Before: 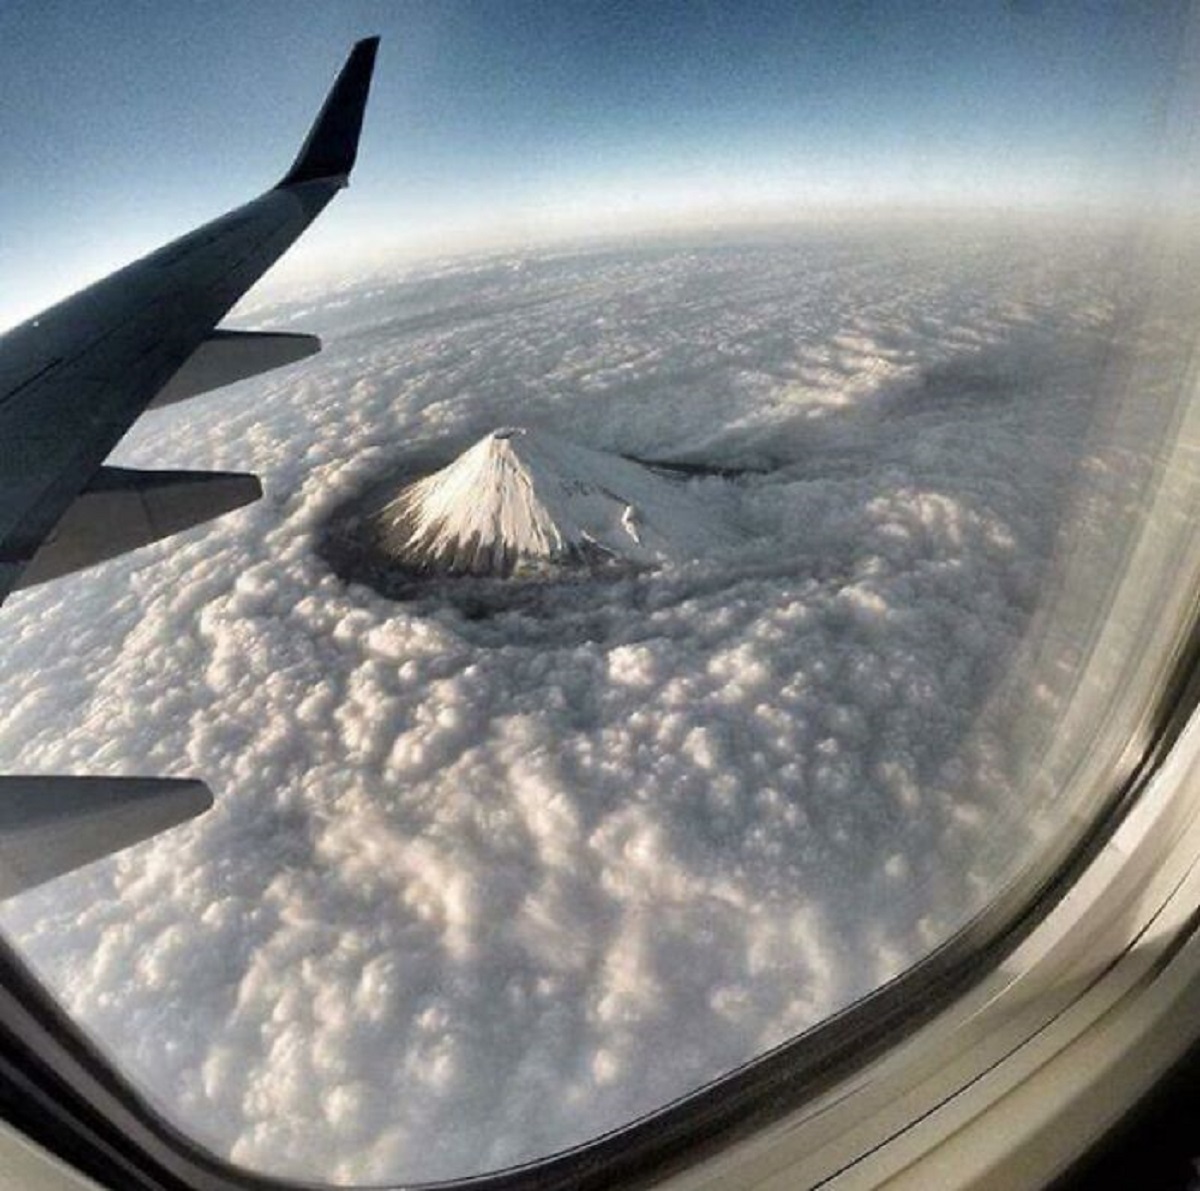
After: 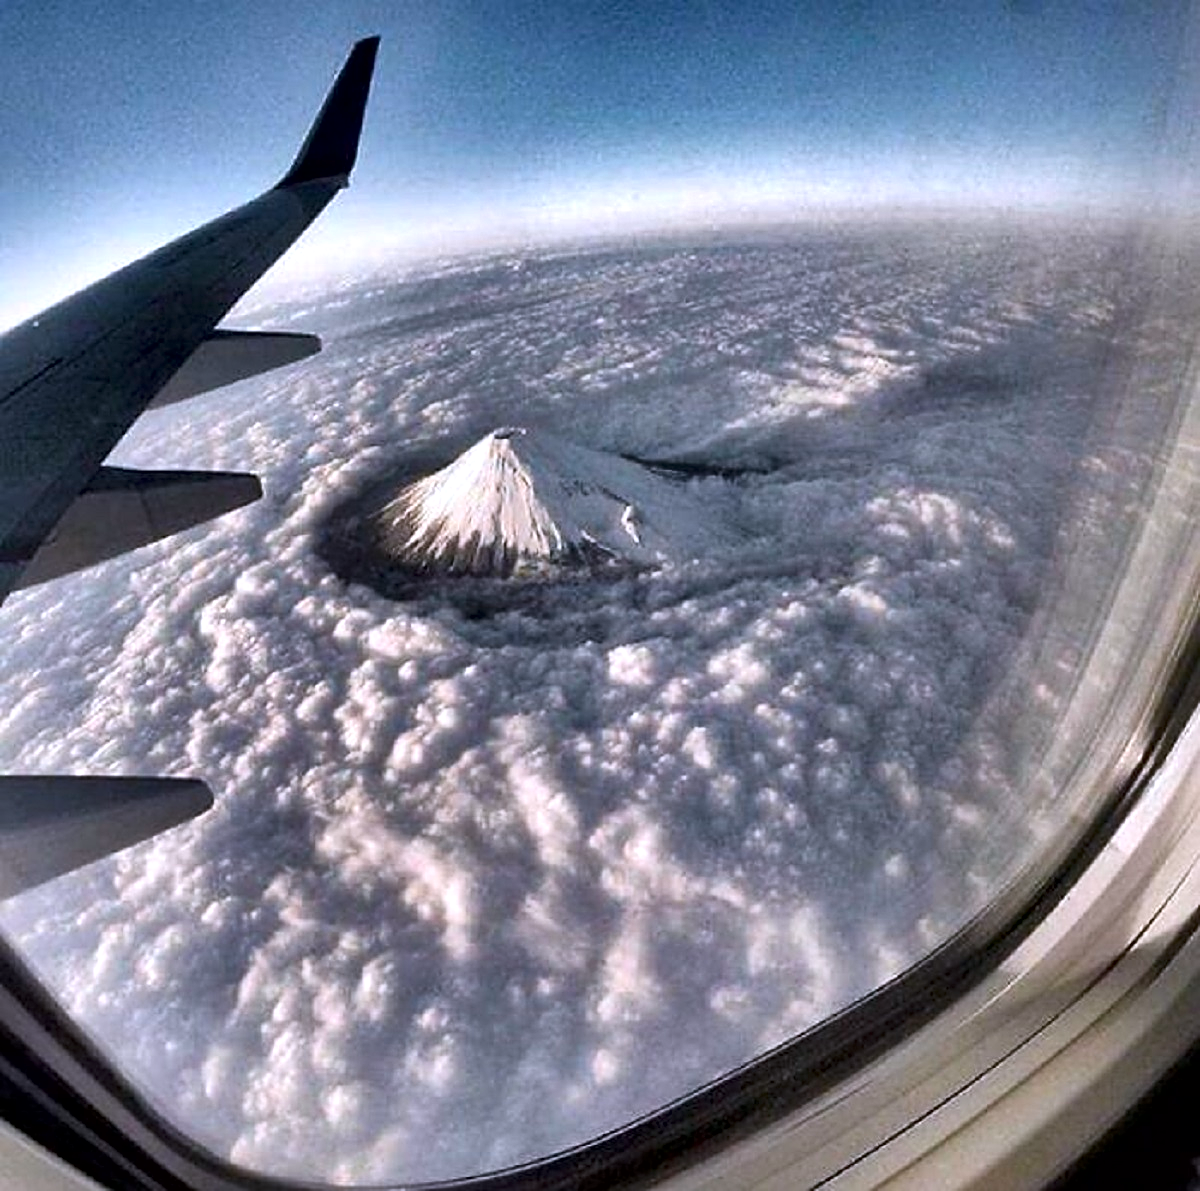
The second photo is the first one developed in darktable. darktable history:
local contrast: mode bilateral grid, contrast 26, coarseness 60, detail 151%, midtone range 0.2
color calibration: illuminant as shot in camera, x 0.362, y 0.384, temperature 4531.03 K
sharpen: on, module defaults
shadows and highlights: shadows 20.91, highlights -82.1, soften with gaussian
